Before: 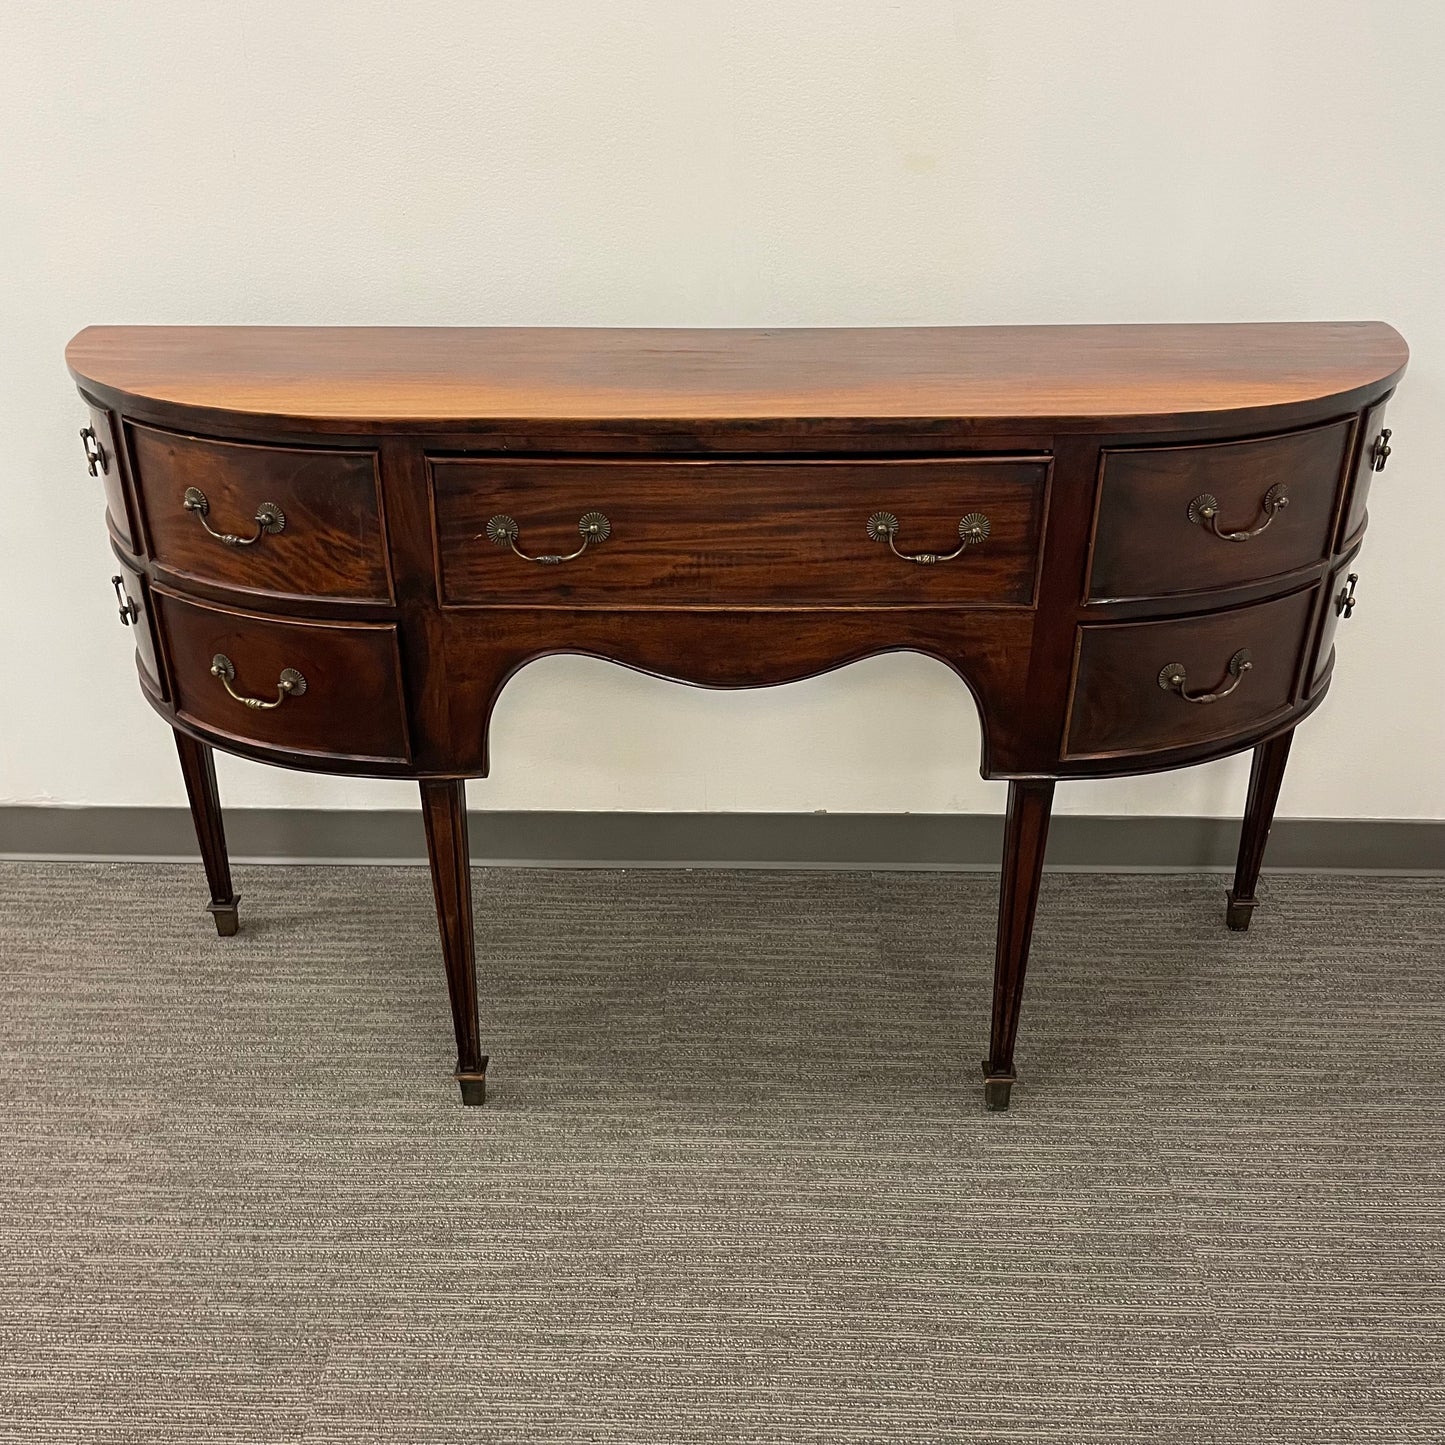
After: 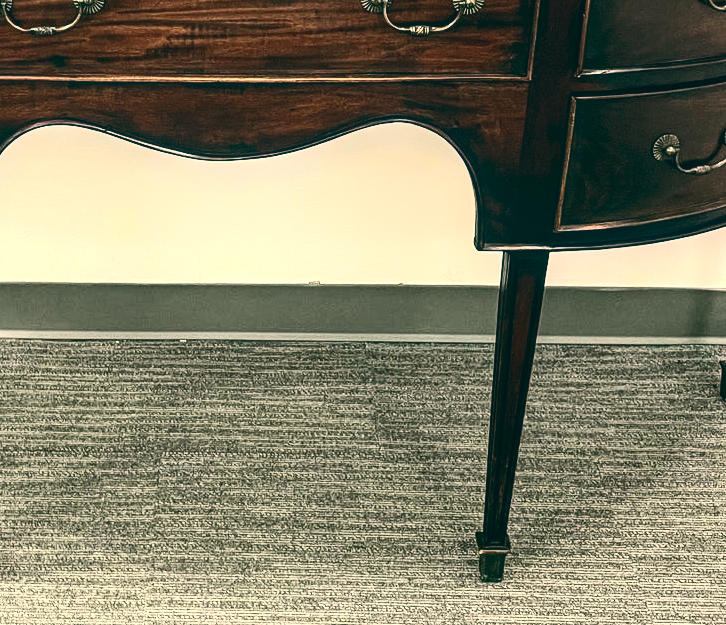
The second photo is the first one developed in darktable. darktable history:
local contrast: on, module defaults
crop: left 35.03%, top 36.625%, right 14.663%, bottom 20.057%
color balance: lift [1.005, 0.99, 1.007, 1.01], gamma [1, 0.979, 1.011, 1.021], gain [0.923, 1.098, 1.025, 0.902], input saturation 90.45%, contrast 7.73%, output saturation 105.91%
contrast brightness saturation: contrast 0.39, brightness 0.1
exposure: black level correction 0, exposure 1 EV, compensate exposure bias true, compensate highlight preservation false
color balance rgb: global vibrance 1%, saturation formula JzAzBz (2021)
